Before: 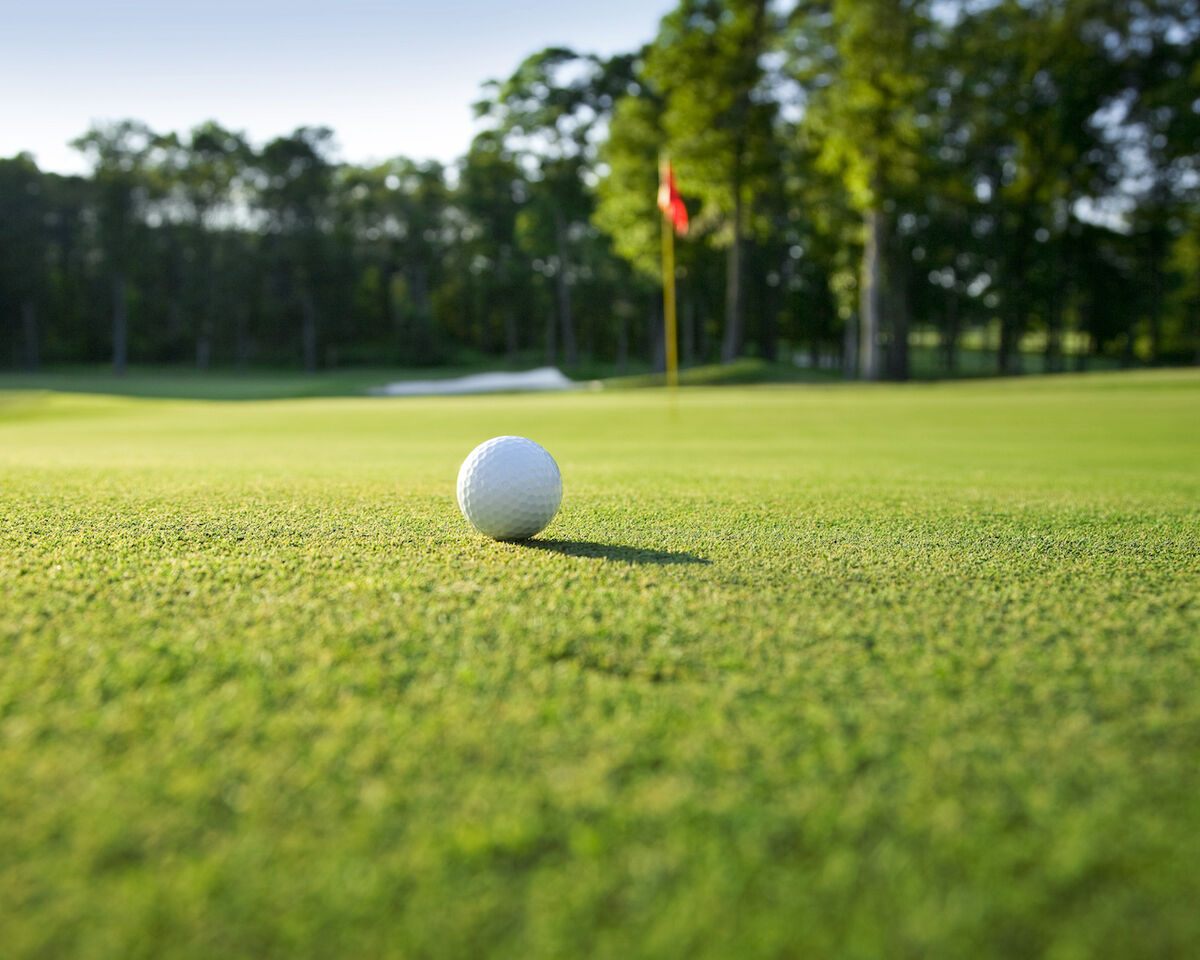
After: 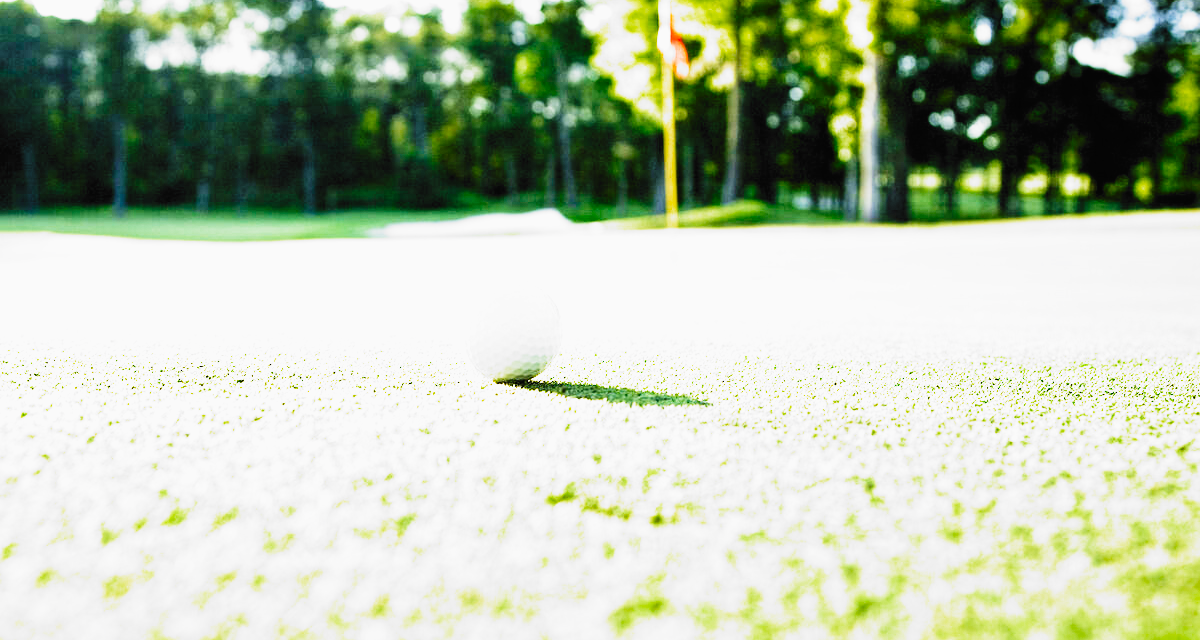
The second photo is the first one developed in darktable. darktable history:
crop: top 16.518%, bottom 16.717%
tone curve: curves: ch0 [(0, 0.011) (0.053, 0.026) (0.174, 0.115) (0.416, 0.417) (0.697, 0.758) (0.852, 0.902) (0.991, 0.981)]; ch1 [(0, 0) (0.264, 0.22) (0.407, 0.373) (0.463, 0.457) (0.492, 0.5) (0.512, 0.511) (0.54, 0.543) (0.585, 0.617) (0.659, 0.686) (0.78, 0.8) (1, 1)]; ch2 [(0, 0) (0.438, 0.449) (0.473, 0.469) (0.503, 0.5) (0.523, 0.534) (0.562, 0.591) (0.612, 0.627) (0.701, 0.707) (1, 1)], preserve colors none
contrast brightness saturation: contrast 0.202, brightness 0.163, saturation 0.219
velvia: on, module defaults
exposure: black level correction 0, exposure 1.388 EV, compensate highlight preservation false
filmic rgb: black relative exposure -5.11 EV, white relative exposure 3.2 EV, threshold 2.99 EV, hardness 3.45, contrast 1.198, highlights saturation mix -29.23%, preserve chrominance no, color science v3 (2019), use custom middle-gray values true, enable highlight reconstruction true
